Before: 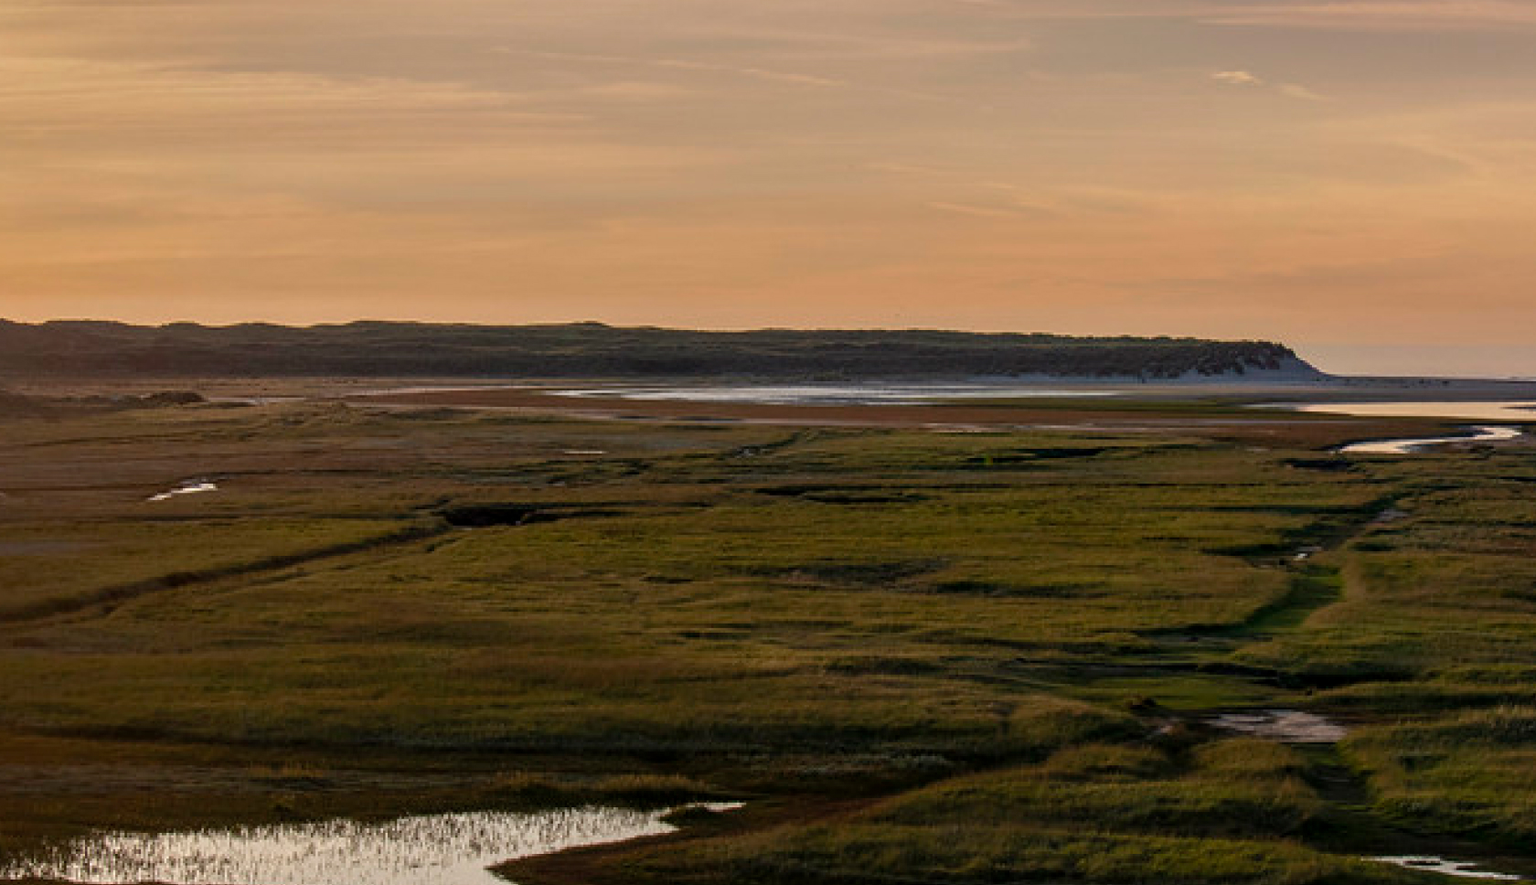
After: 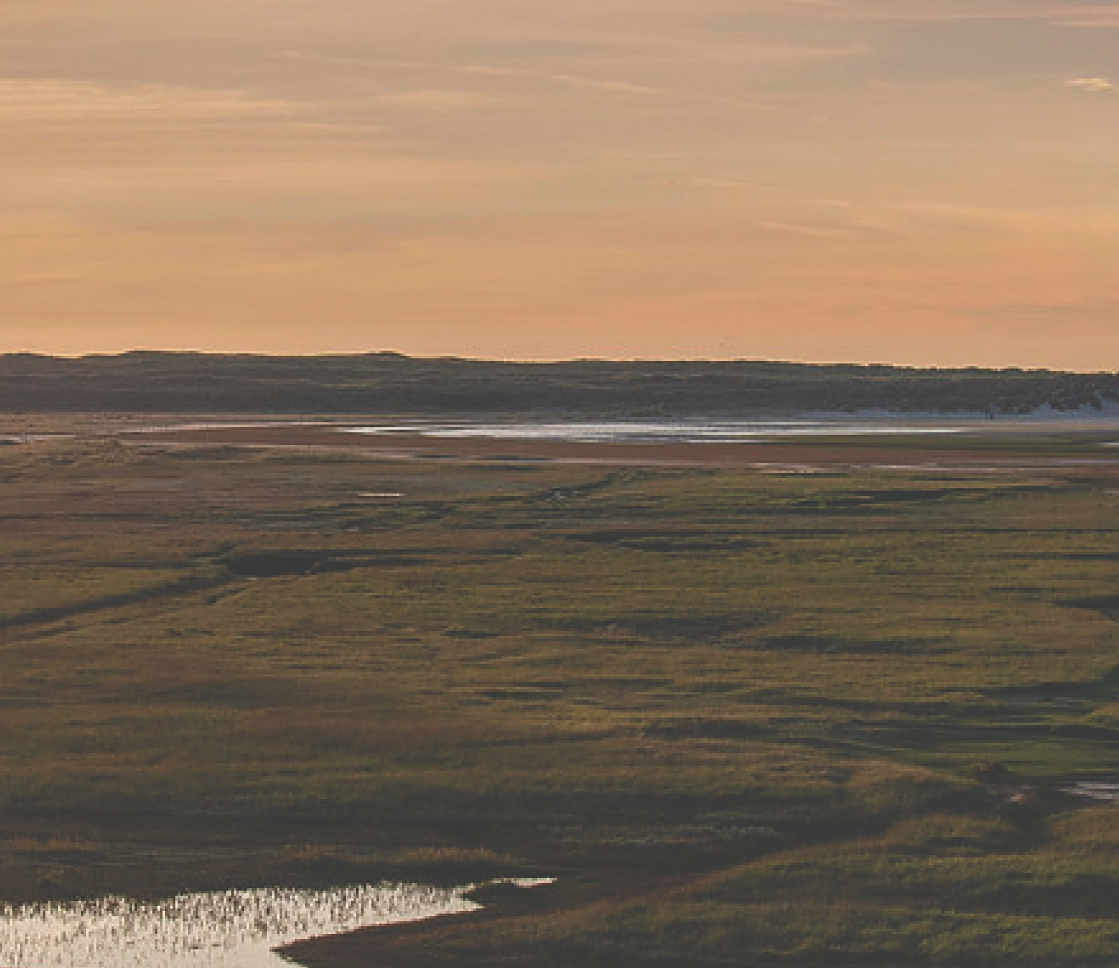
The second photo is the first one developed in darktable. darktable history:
exposure: black level correction -0.041, exposure 0.064 EV, compensate highlight preservation false
sharpen: on, module defaults
crop: left 15.419%, right 17.914%
